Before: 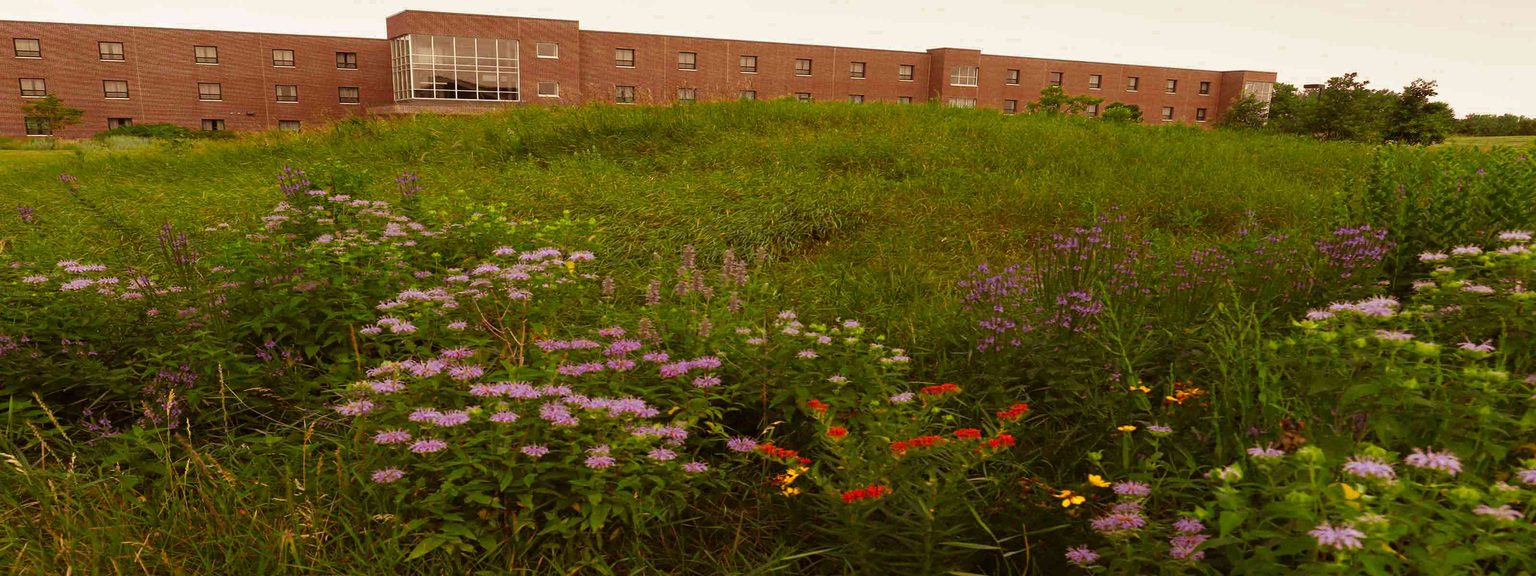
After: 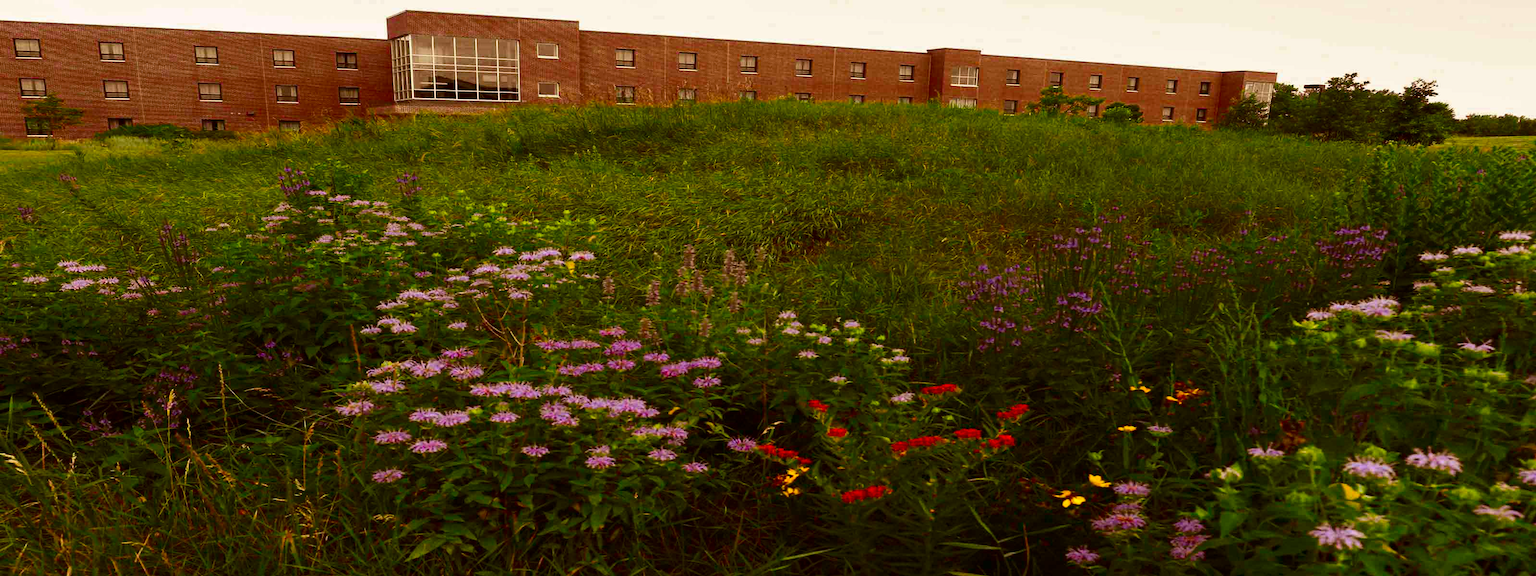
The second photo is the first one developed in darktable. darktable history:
contrast brightness saturation: contrast 0.187, brightness -0.107, saturation 0.212
